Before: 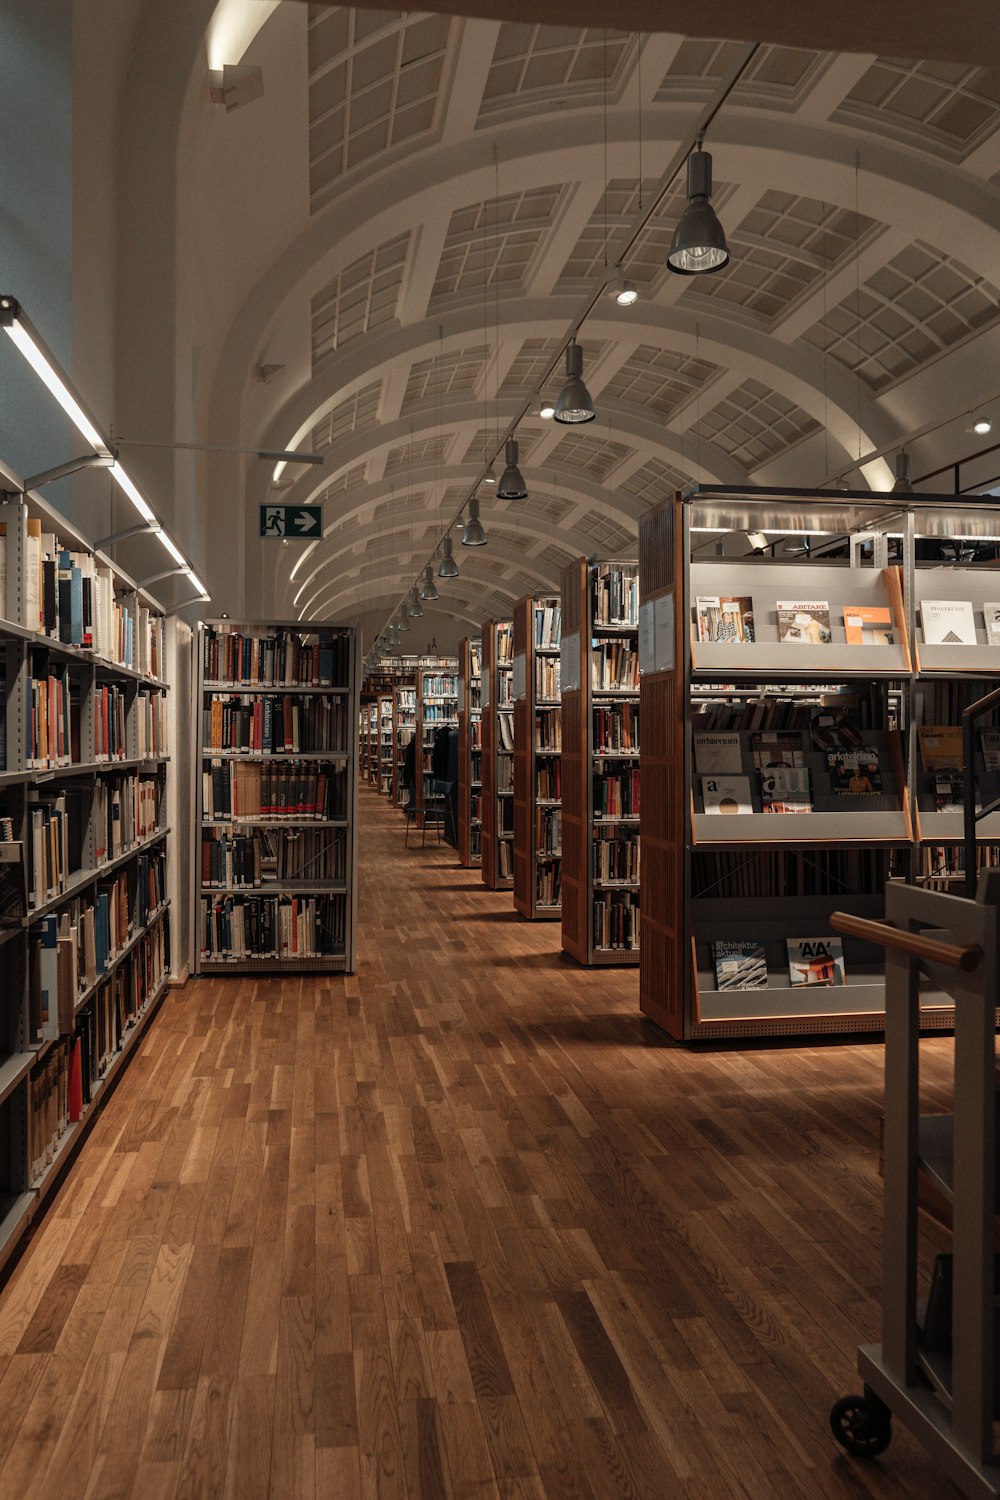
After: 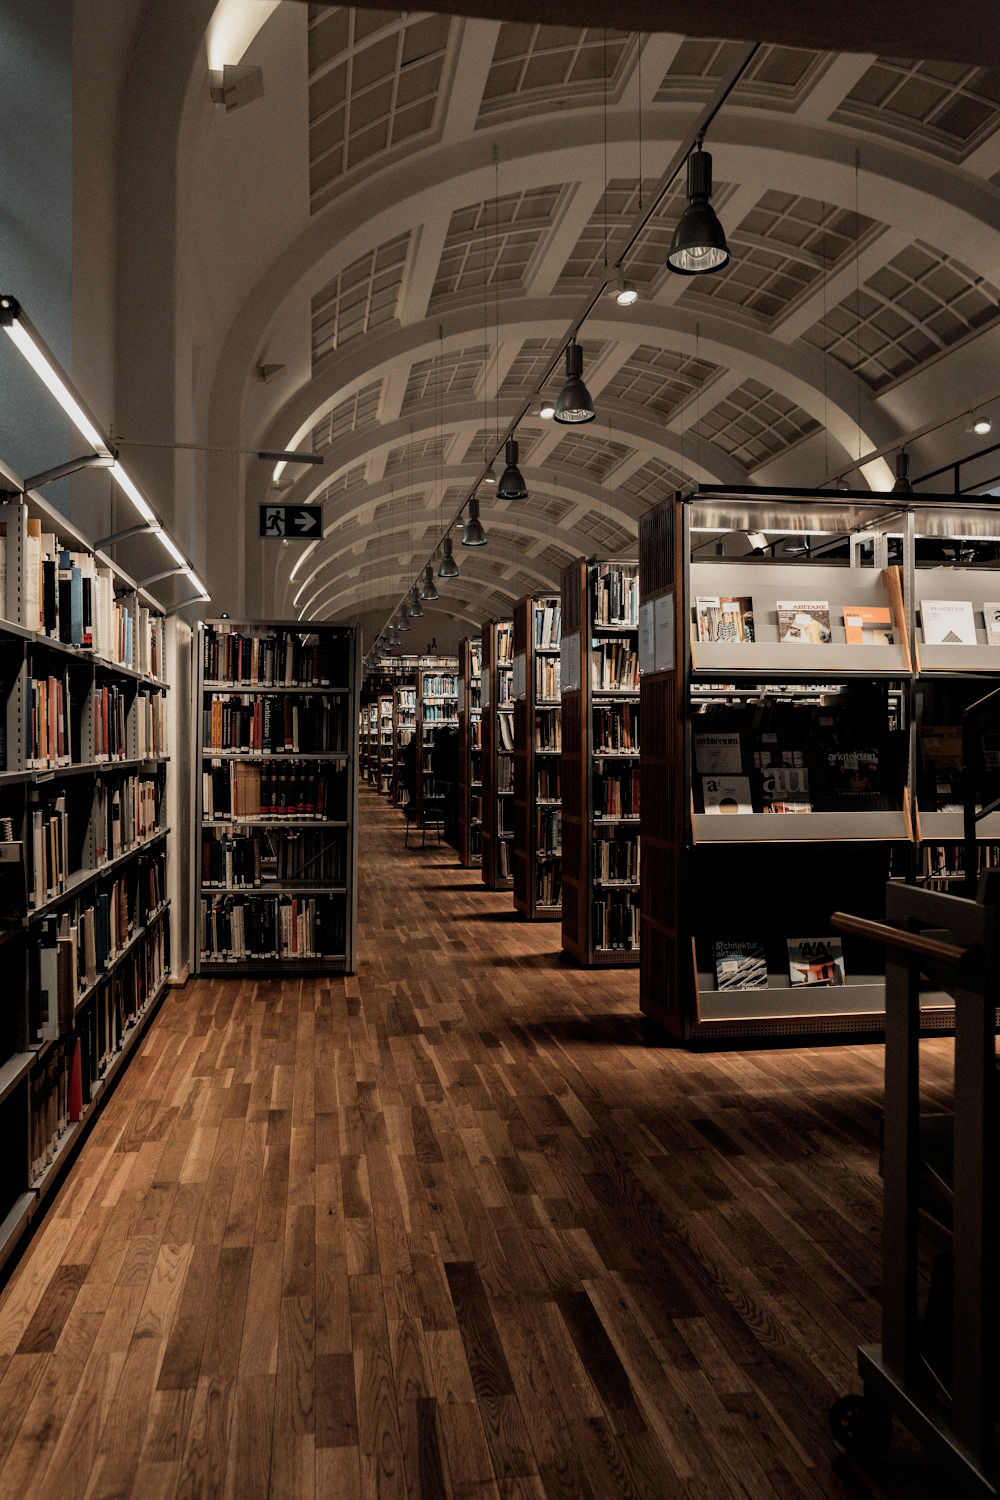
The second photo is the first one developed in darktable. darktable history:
filmic rgb: black relative exposure -5.14 EV, white relative exposure 3.54 EV, threshold 2.94 EV, hardness 3.19, contrast 1.297, highlights saturation mix -49.83%, enable highlight reconstruction true
